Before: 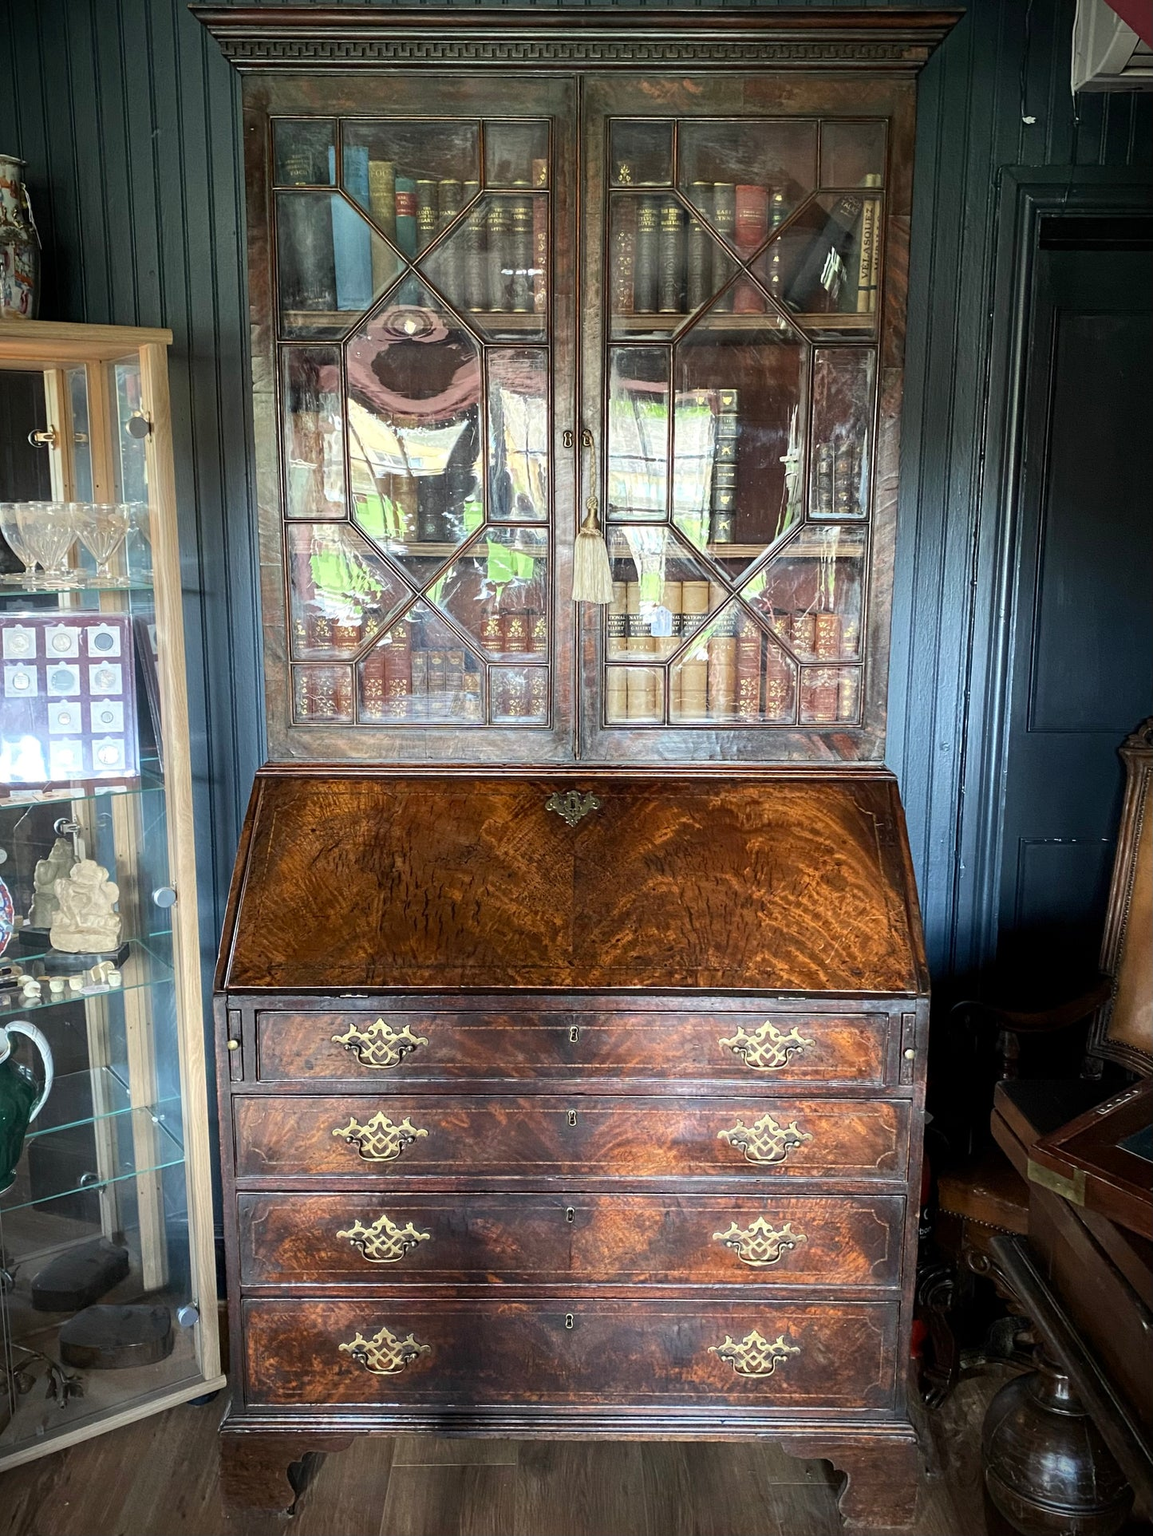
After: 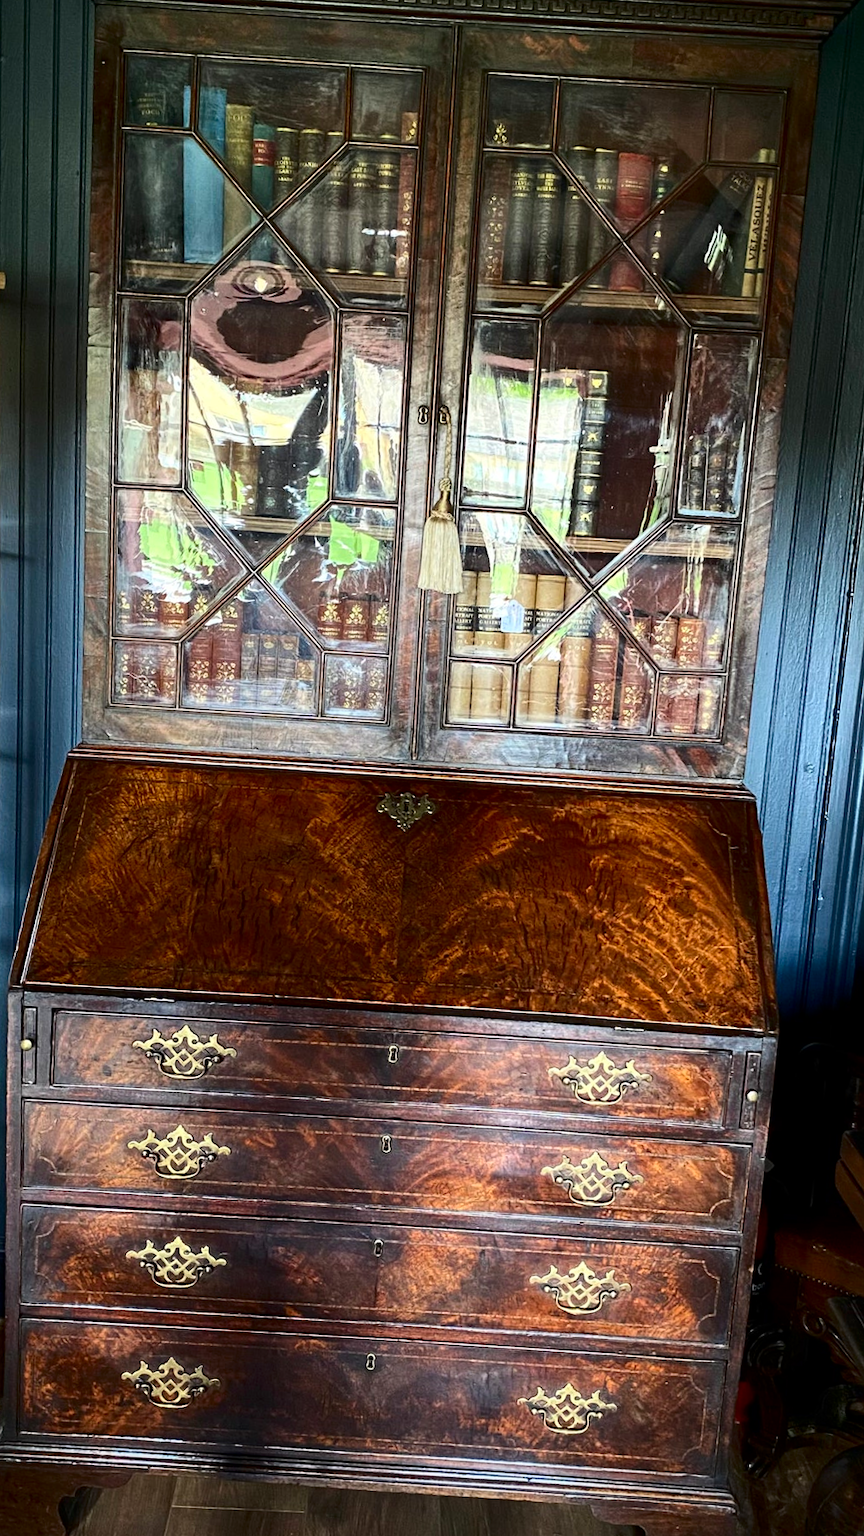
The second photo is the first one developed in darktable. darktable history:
crop and rotate: angle -3.27°, left 14.277%, top 0.028%, right 10.766%, bottom 0.028%
contrast brightness saturation: contrast 0.19, brightness -0.11, saturation 0.21
